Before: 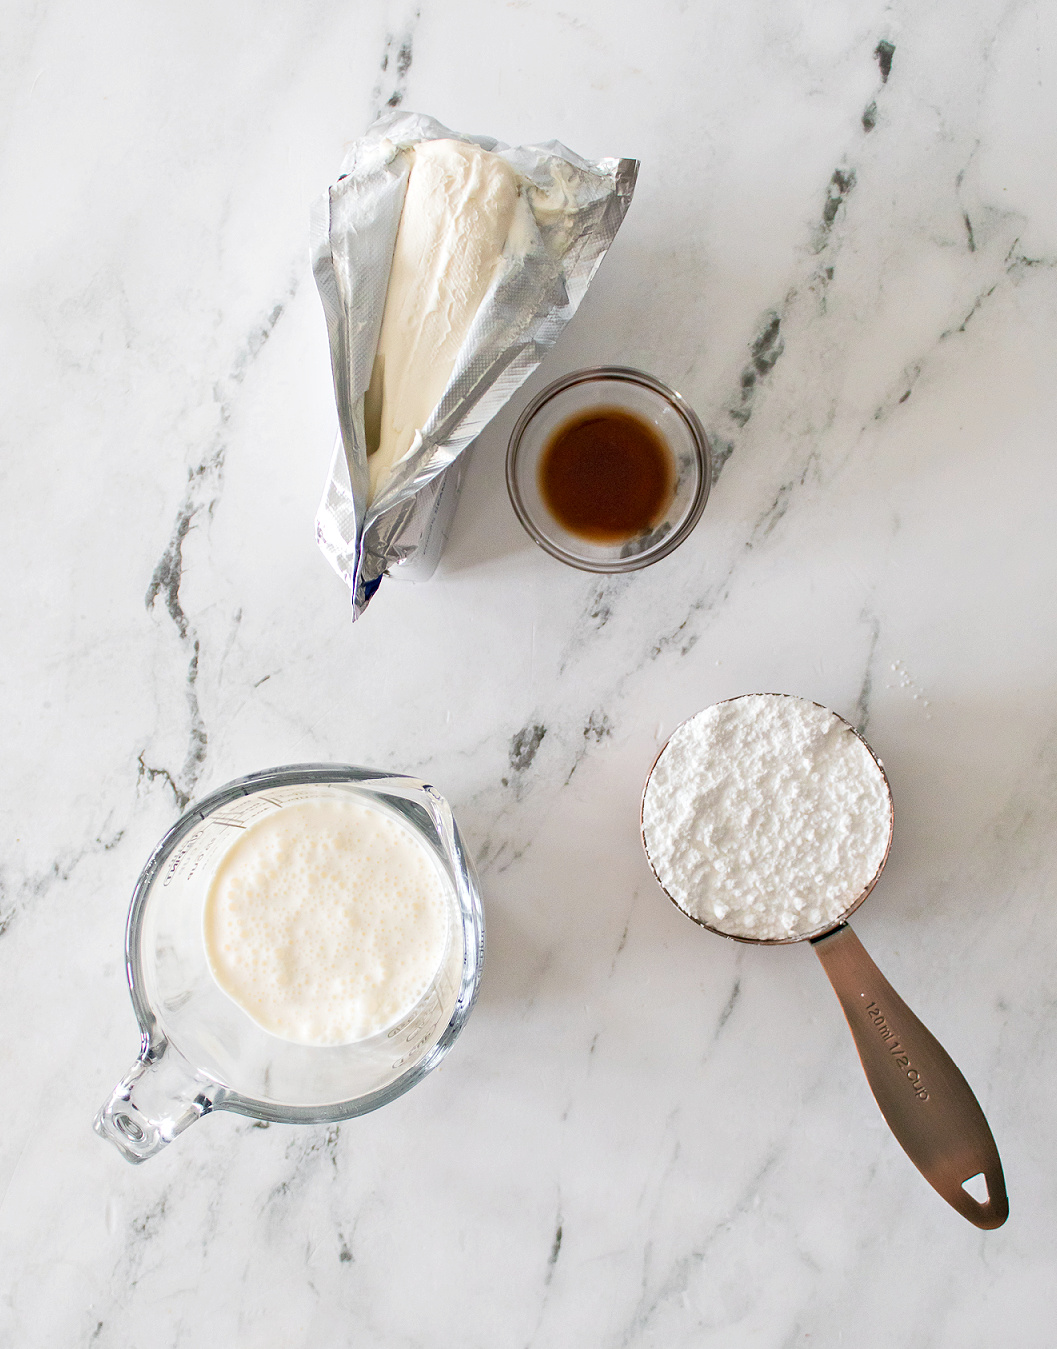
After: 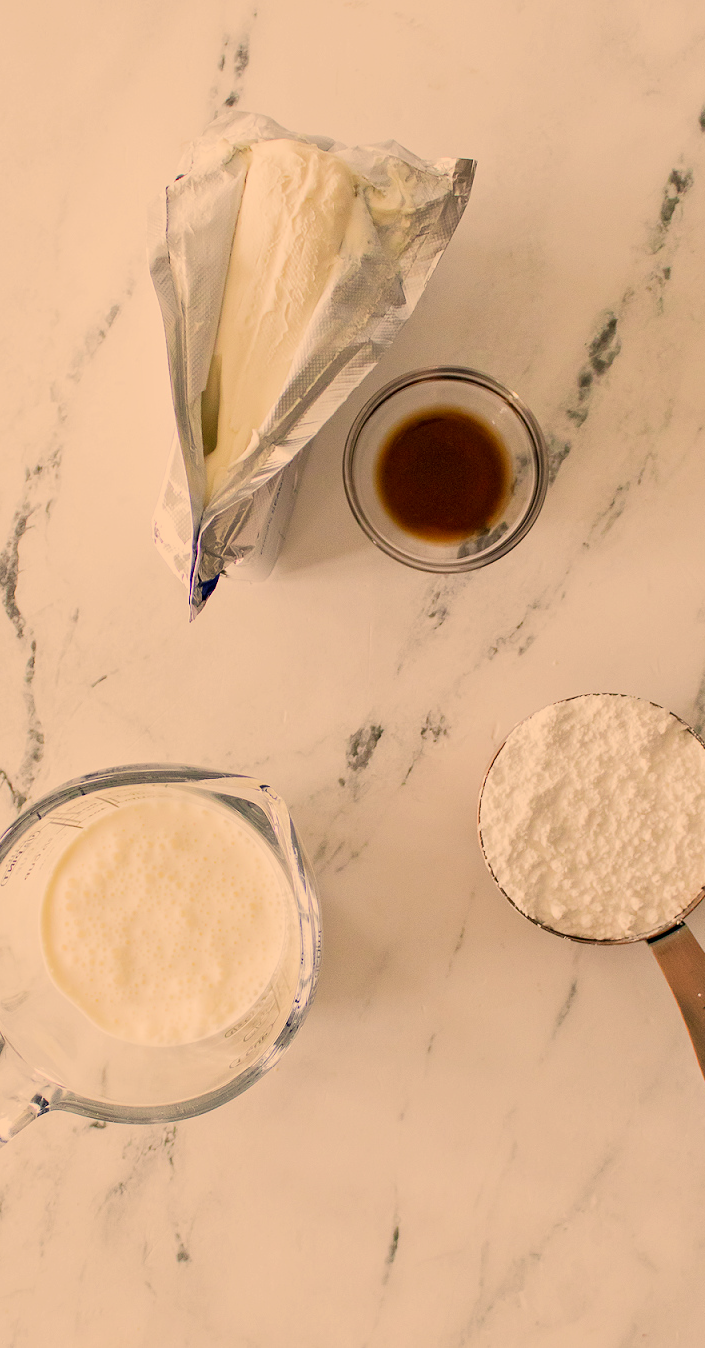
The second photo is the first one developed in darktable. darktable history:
crop and rotate: left 15.504%, right 17.773%
color correction: highlights a* 14.9, highlights b* 30.81
filmic rgb: black relative exposure -7.98 EV, white relative exposure 3.99 EV, threshold 3.02 EV, hardness 4.21, contrast 0.983, iterations of high-quality reconstruction 0, contrast in shadows safe, enable highlight reconstruction true
